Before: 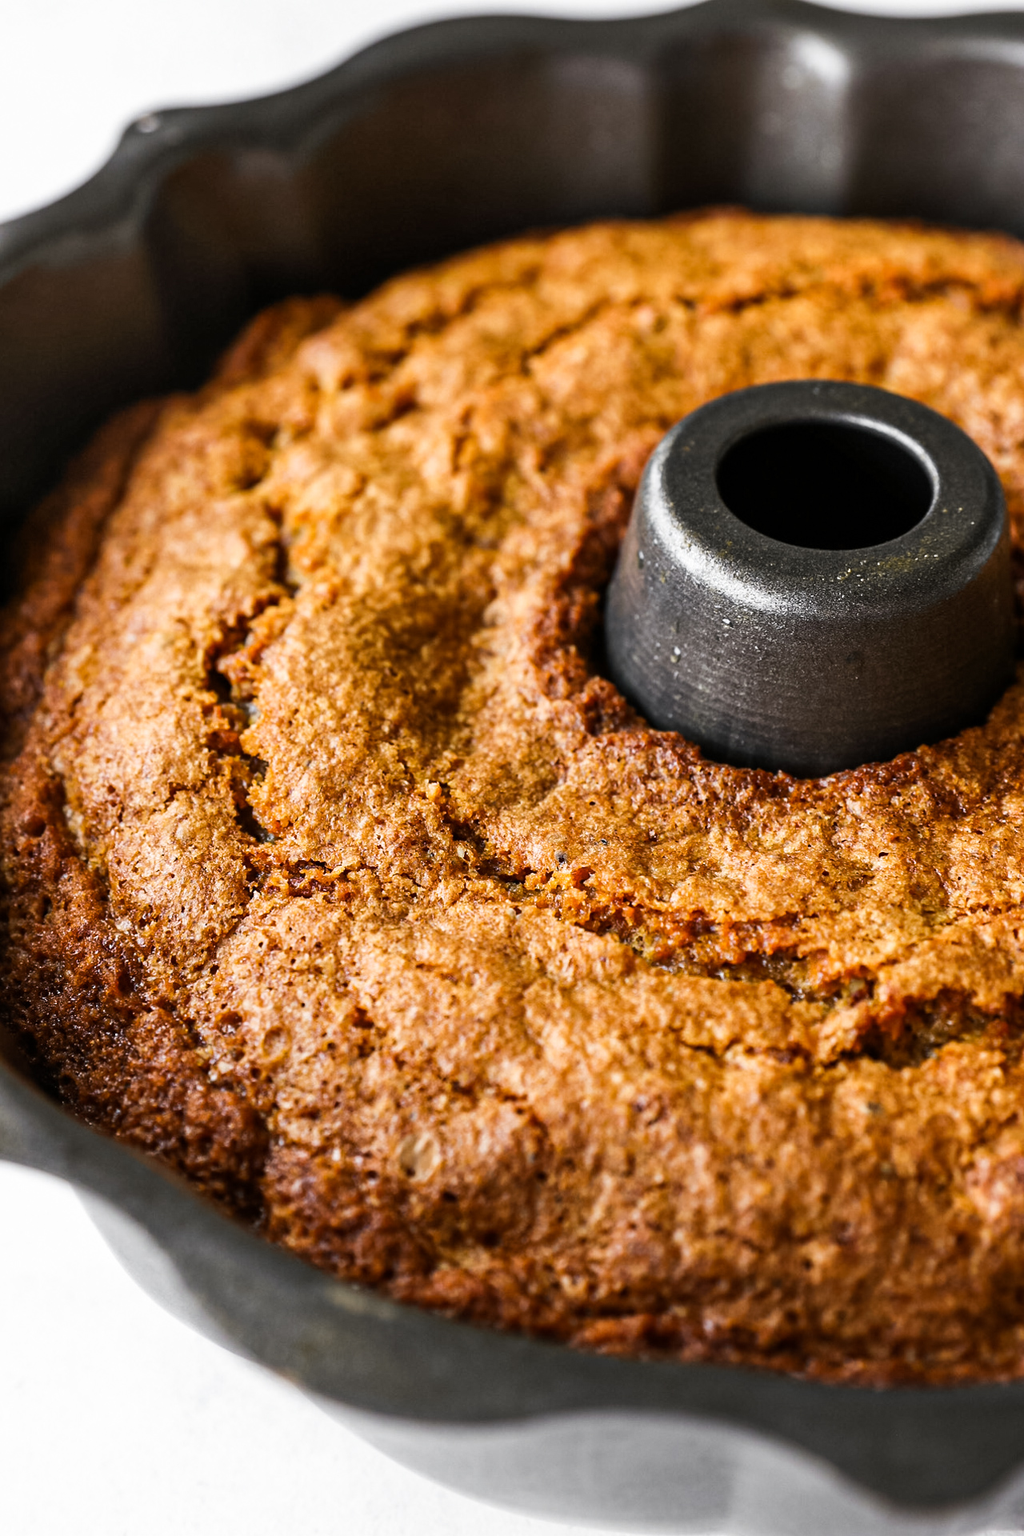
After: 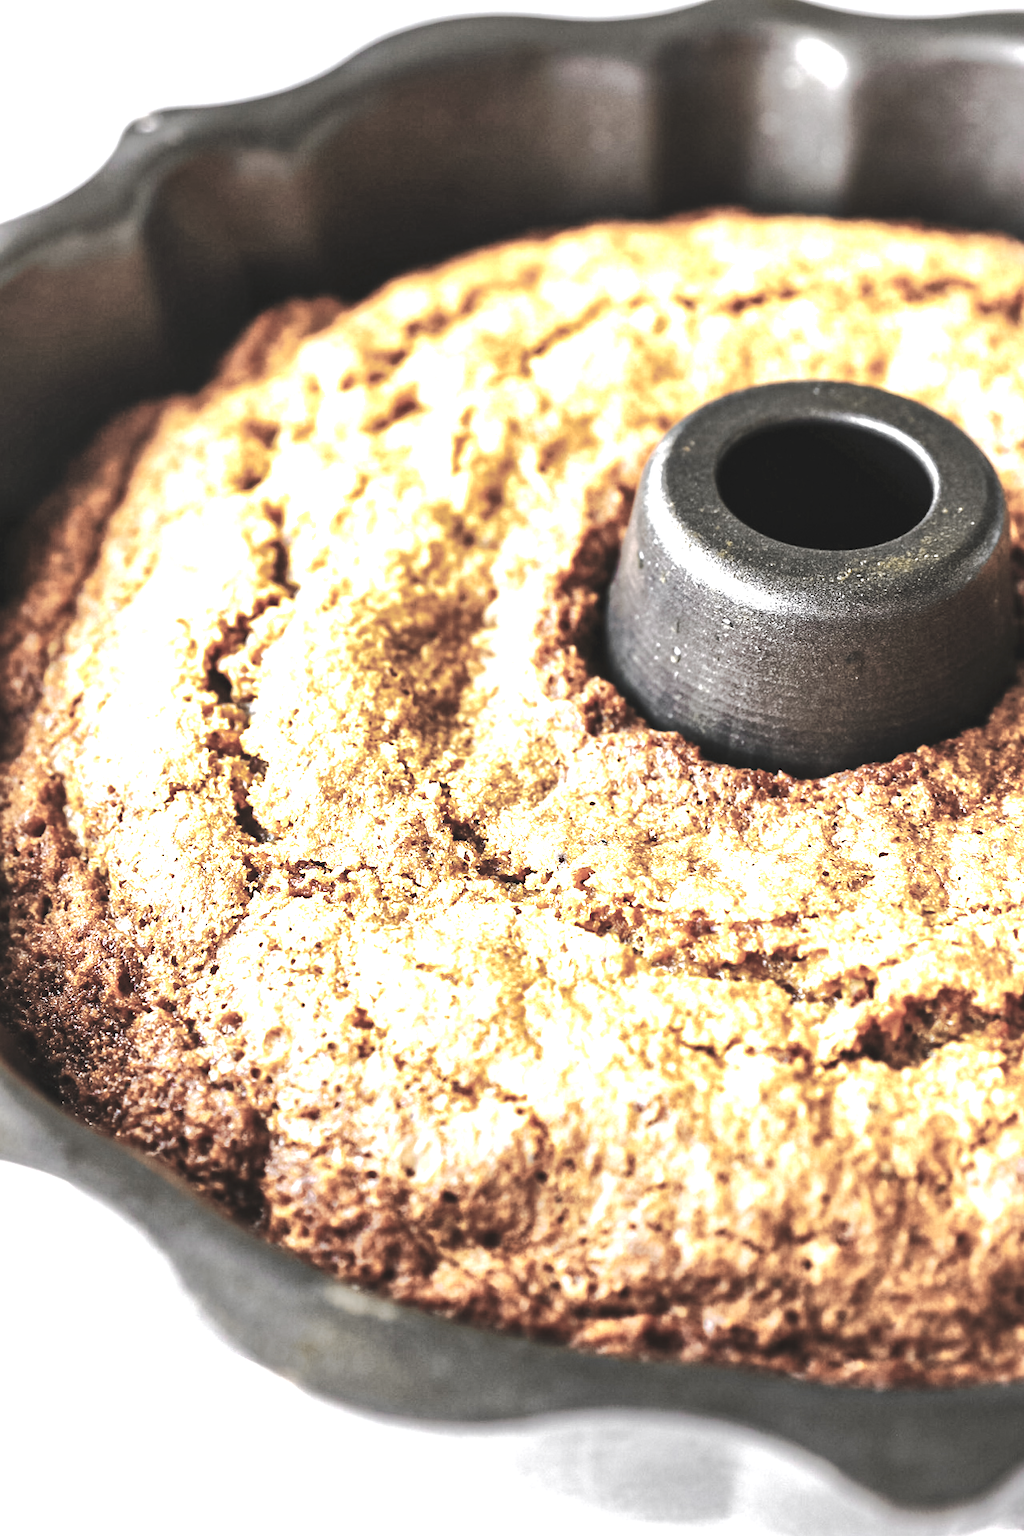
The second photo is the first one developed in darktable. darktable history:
shadows and highlights: on, module defaults
color zones: curves: ch0 [(0, 0.6) (0.129, 0.585) (0.193, 0.596) (0.429, 0.5) (0.571, 0.5) (0.714, 0.5) (0.857, 0.5) (1, 0.6)]; ch1 [(0, 0.453) (0.112, 0.245) (0.213, 0.252) (0.429, 0.233) (0.571, 0.231) (0.683, 0.242) (0.857, 0.296) (1, 0.453)]
tone curve: curves: ch0 [(0, 0) (0.003, 0.062) (0.011, 0.07) (0.025, 0.083) (0.044, 0.094) (0.069, 0.105) (0.1, 0.117) (0.136, 0.136) (0.177, 0.164) (0.224, 0.201) (0.277, 0.256) (0.335, 0.335) (0.399, 0.424) (0.468, 0.529) (0.543, 0.641) (0.623, 0.725) (0.709, 0.787) (0.801, 0.849) (0.898, 0.917) (1, 1)], preserve colors none
exposure: black level correction 0, exposure 1.2 EV, compensate highlight preservation false
